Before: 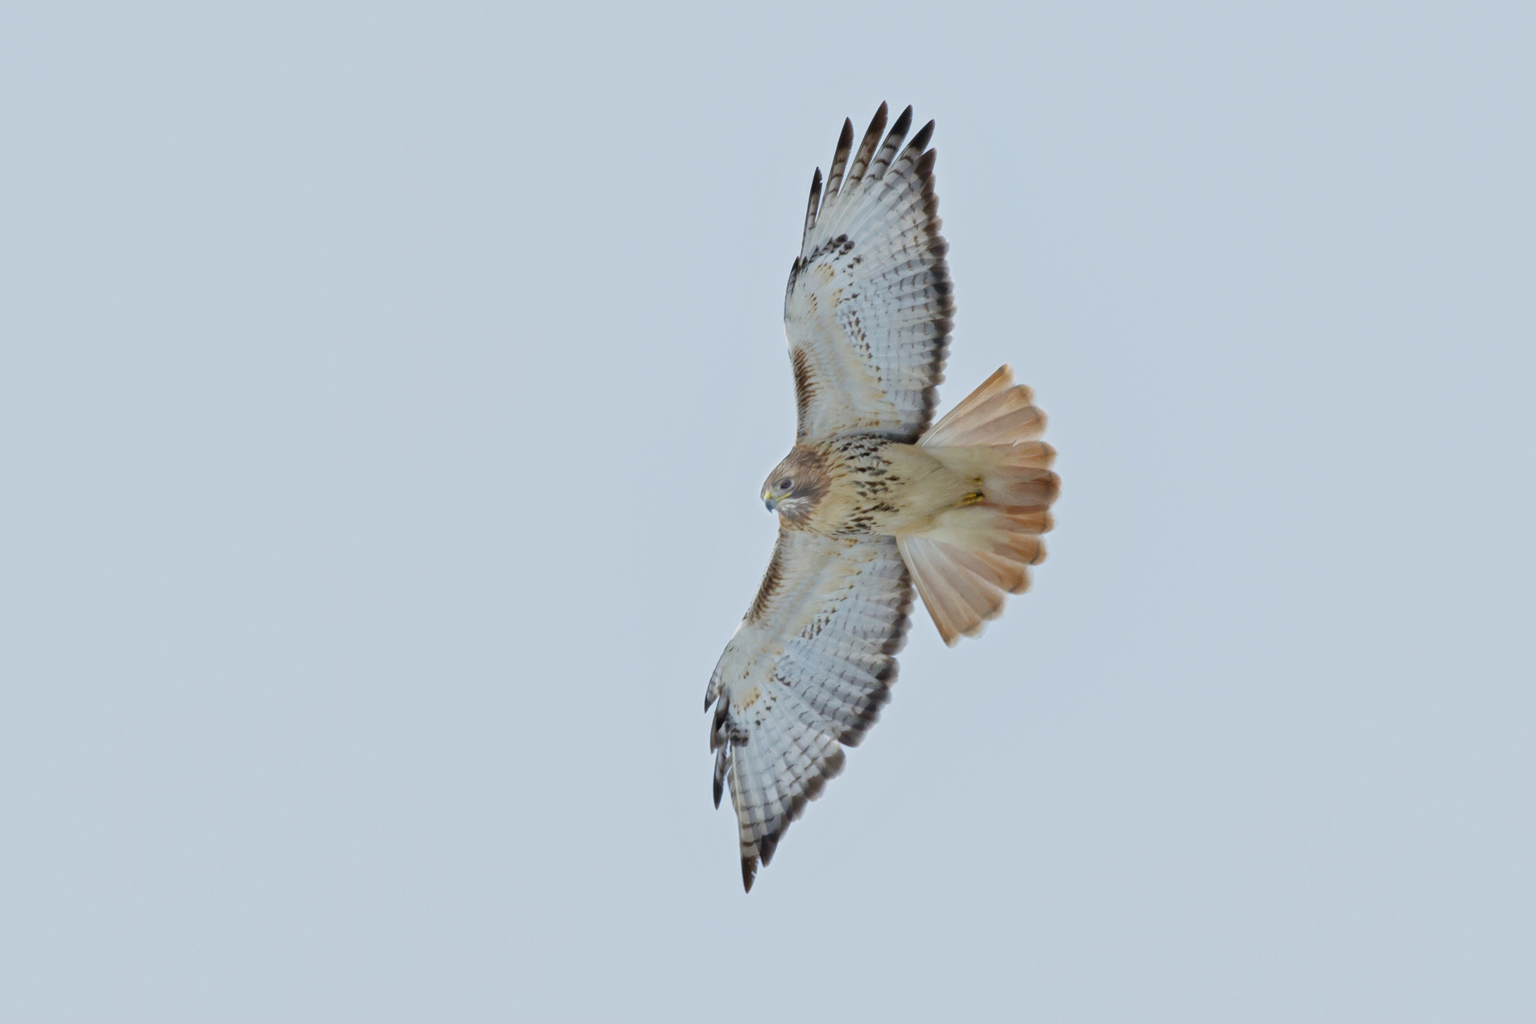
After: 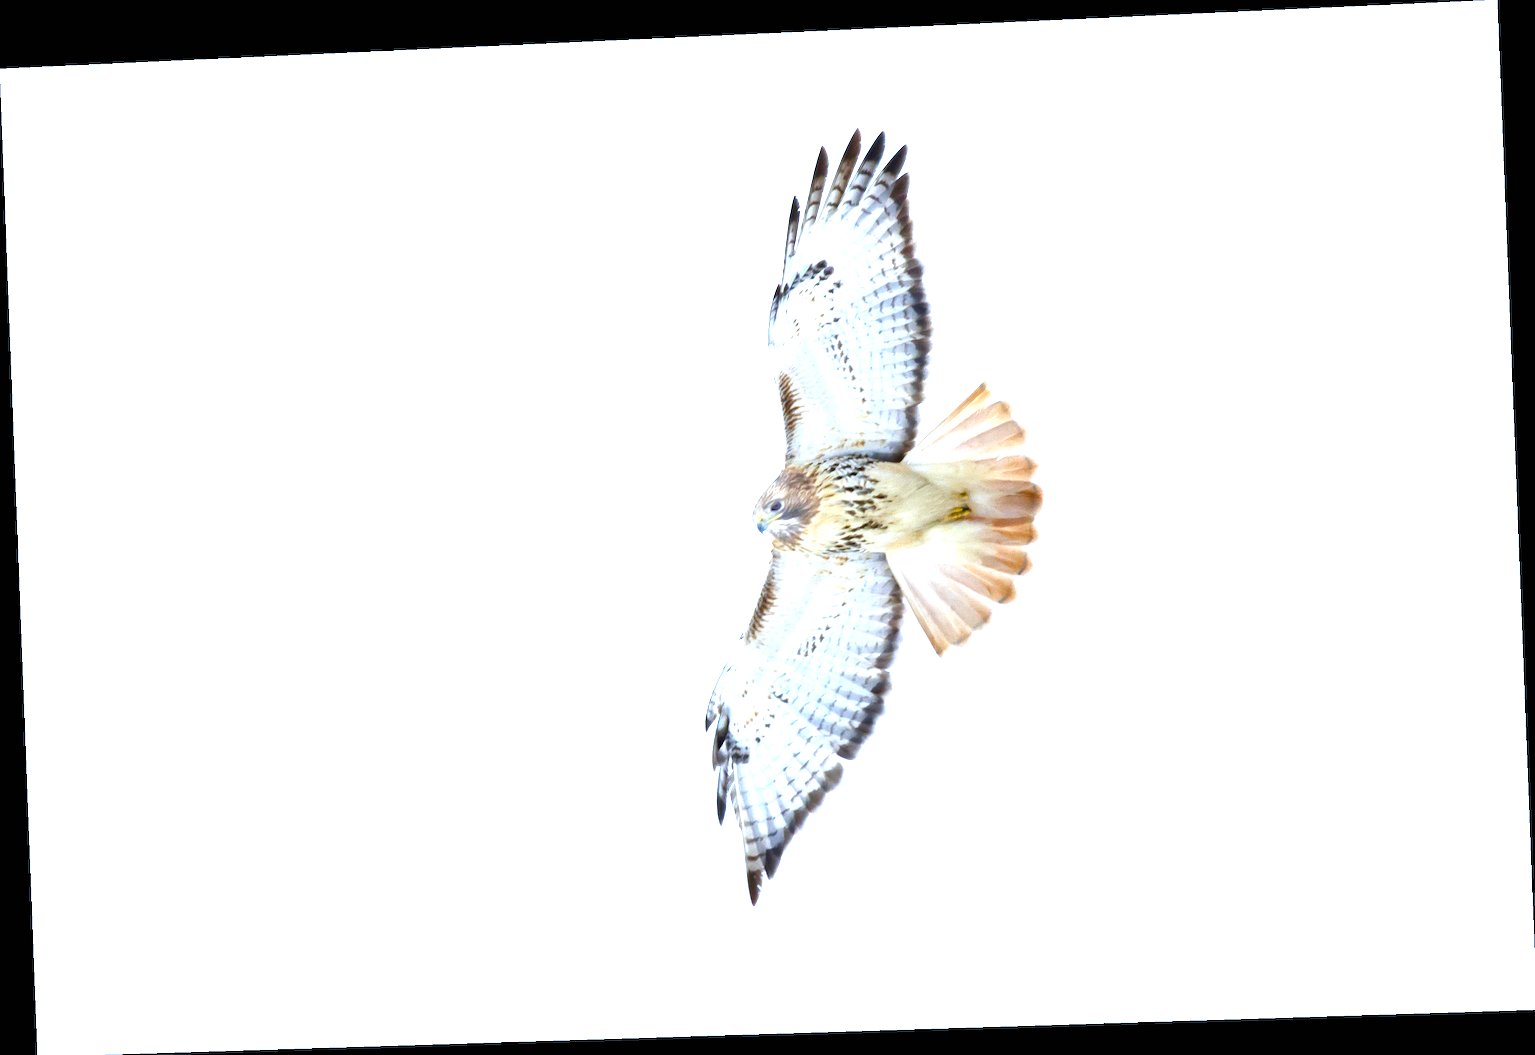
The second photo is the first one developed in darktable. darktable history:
exposure: black level correction 0, exposure 1.173 EV, compensate exposure bias true, compensate highlight preservation false
white balance: red 0.954, blue 1.079
color balance rgb: perceptual saturation grading › mid-tones 6.33%, perceptual saturation grading › shadows 72.44%, perceptual brilliance grading › highlights 11.59%, contrast 5.05%
rotate and perspective: rotation -2.22°, lens shift (horizontal) -0.022, automatic cropping off
